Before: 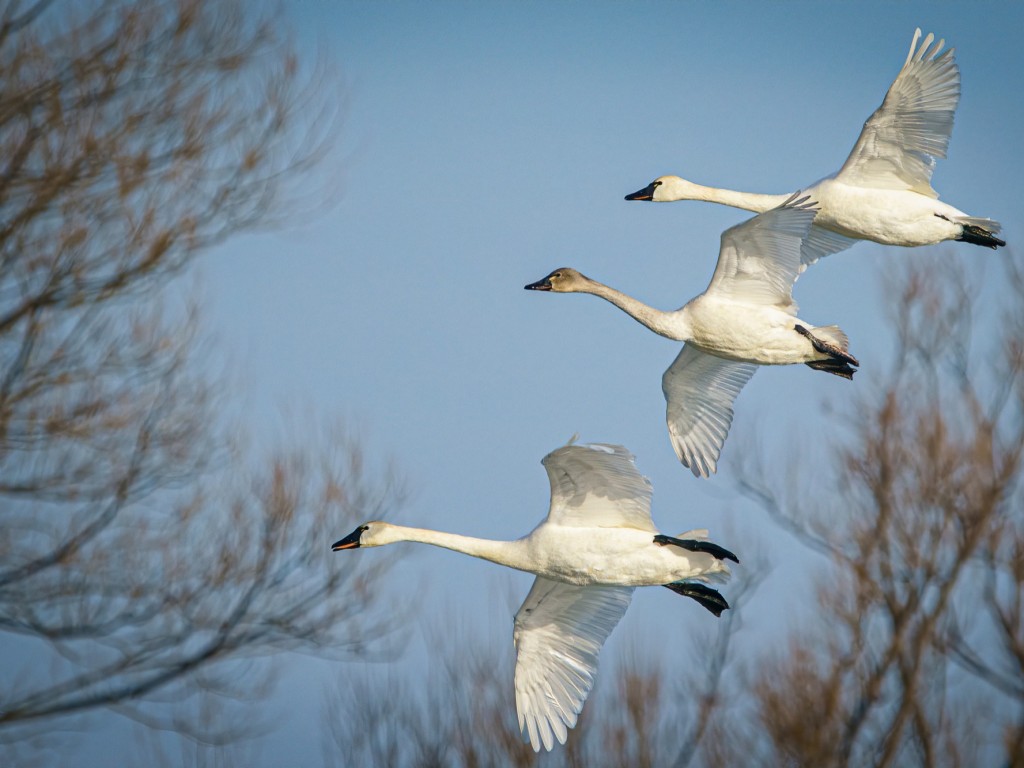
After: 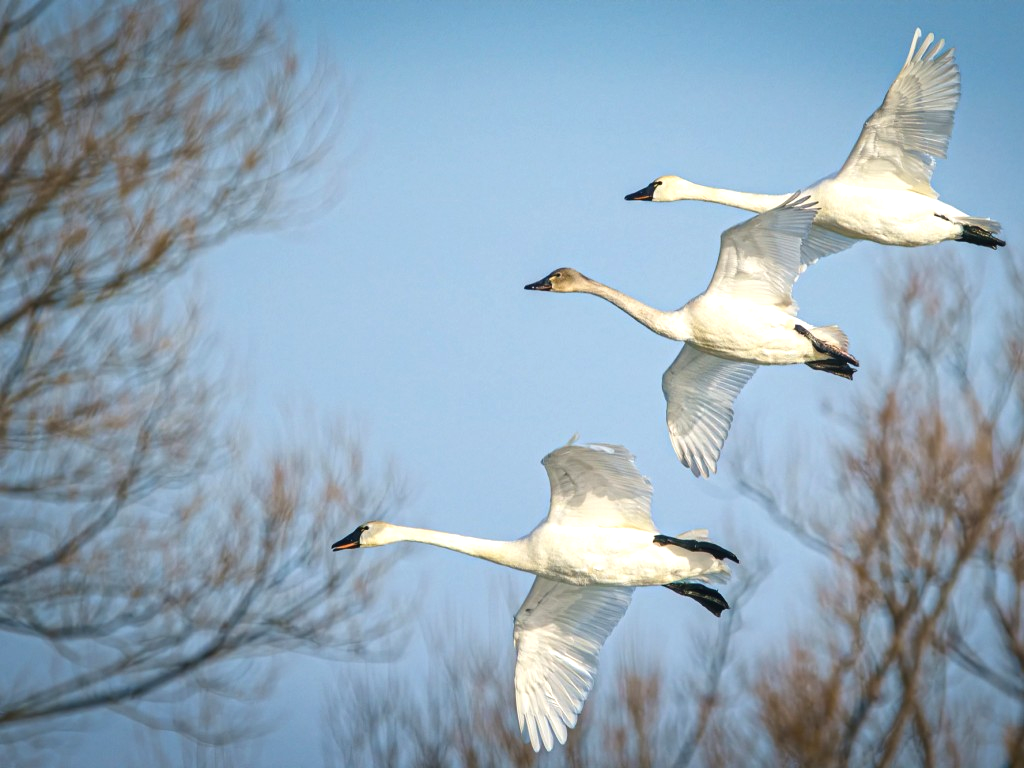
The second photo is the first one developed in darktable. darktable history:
exposure: black level correction -0.002, exposure 0.535 EV, compensate highlight preservation false
